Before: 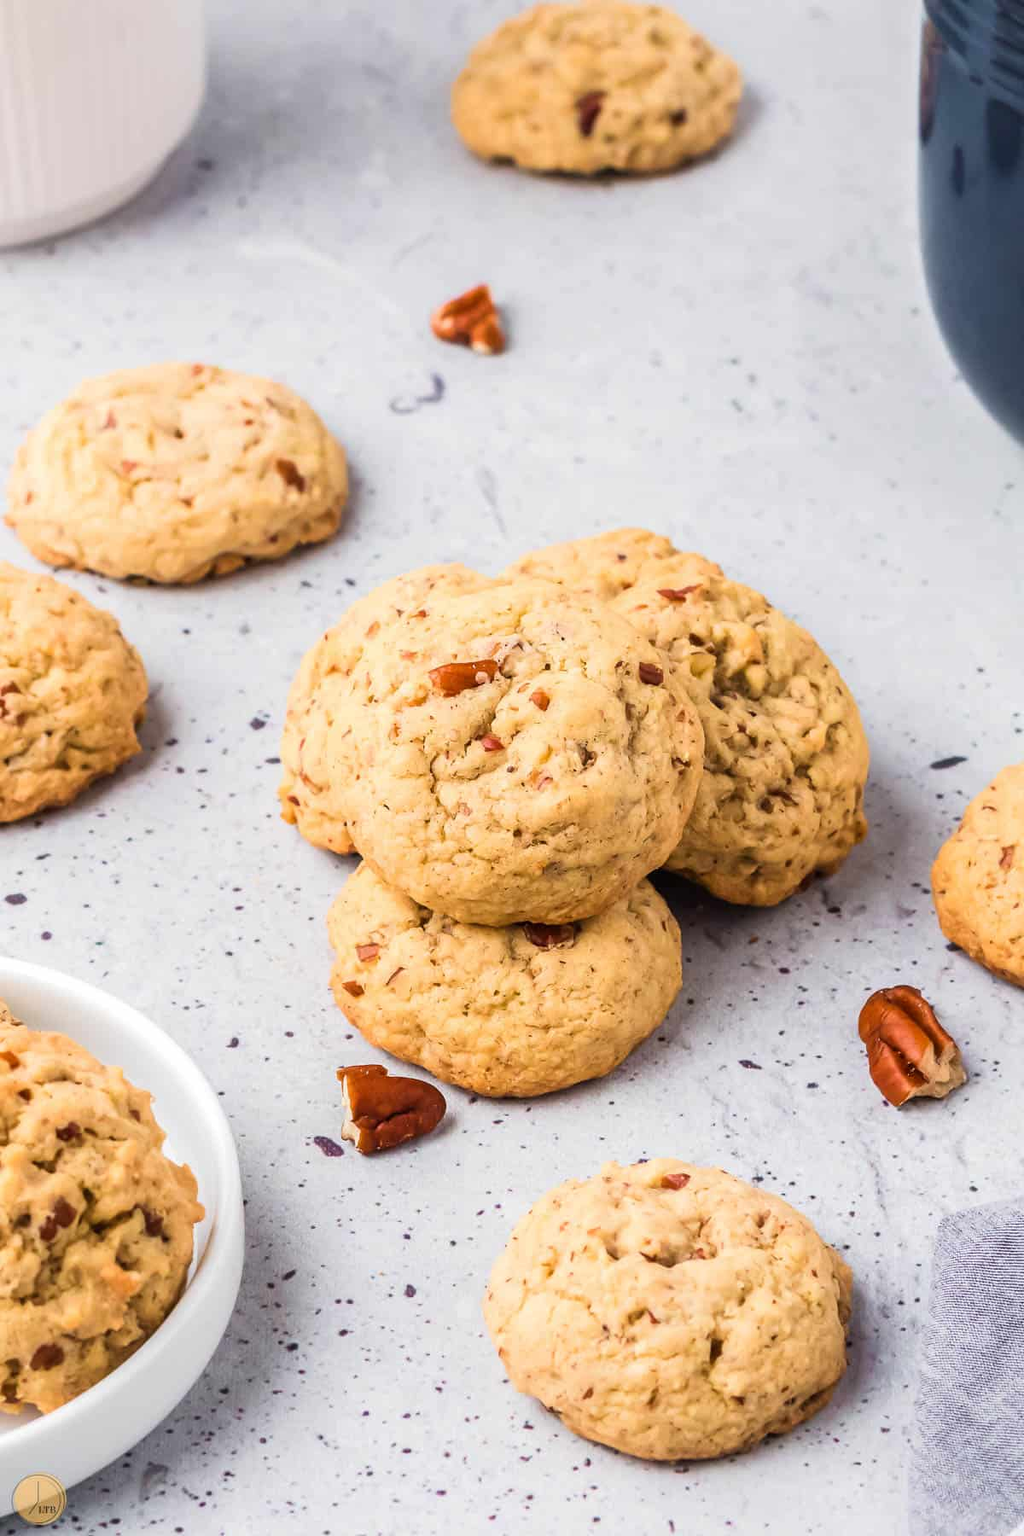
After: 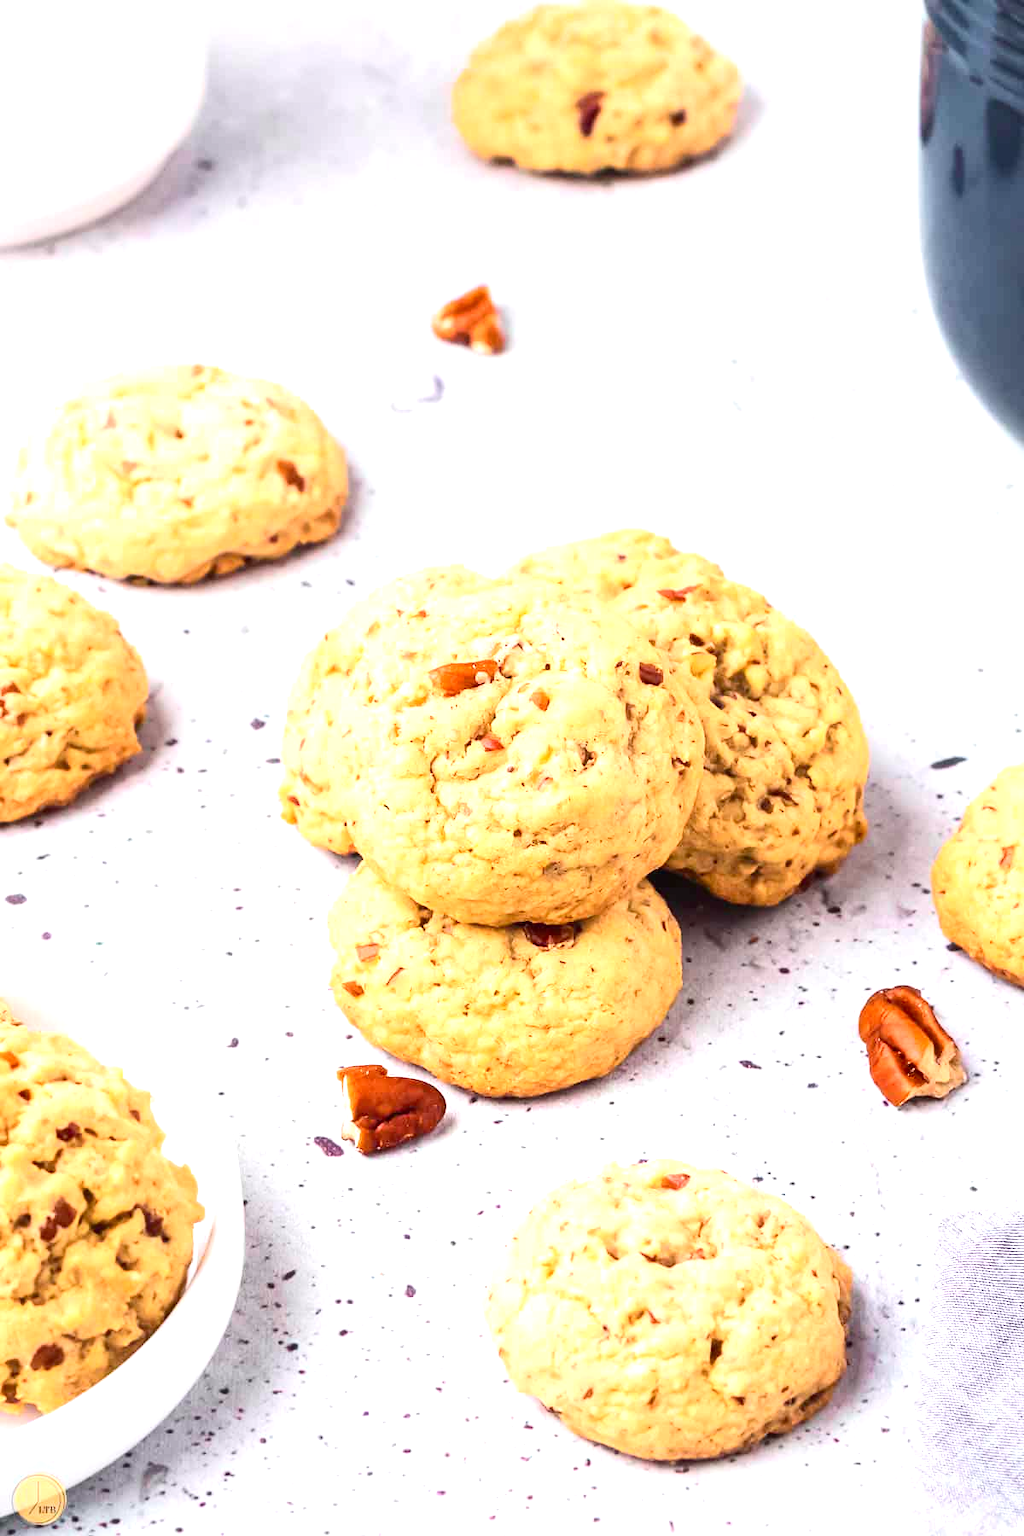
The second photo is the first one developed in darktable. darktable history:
exposure: black level correction 0.001, exposure 1 EV, compensate exposure bias true, compensate highlight preservation false
tone curve: curves: ch0 [(0, 0.023) (0.217, 0.19) (0.754, 0.801) (1, 0.977)]; ch1 [(0, 0) (0.392, 0.398) (0.5, 0.5) (0.521, 0.528) (0.56, 0.577) (1, 1)]; ch2 [(0, 0) (0.5, 0.5) (0.579, 0.561) (0.65, 0.657) (1, 1)], color space Lab, independent channels, preserve colors none
